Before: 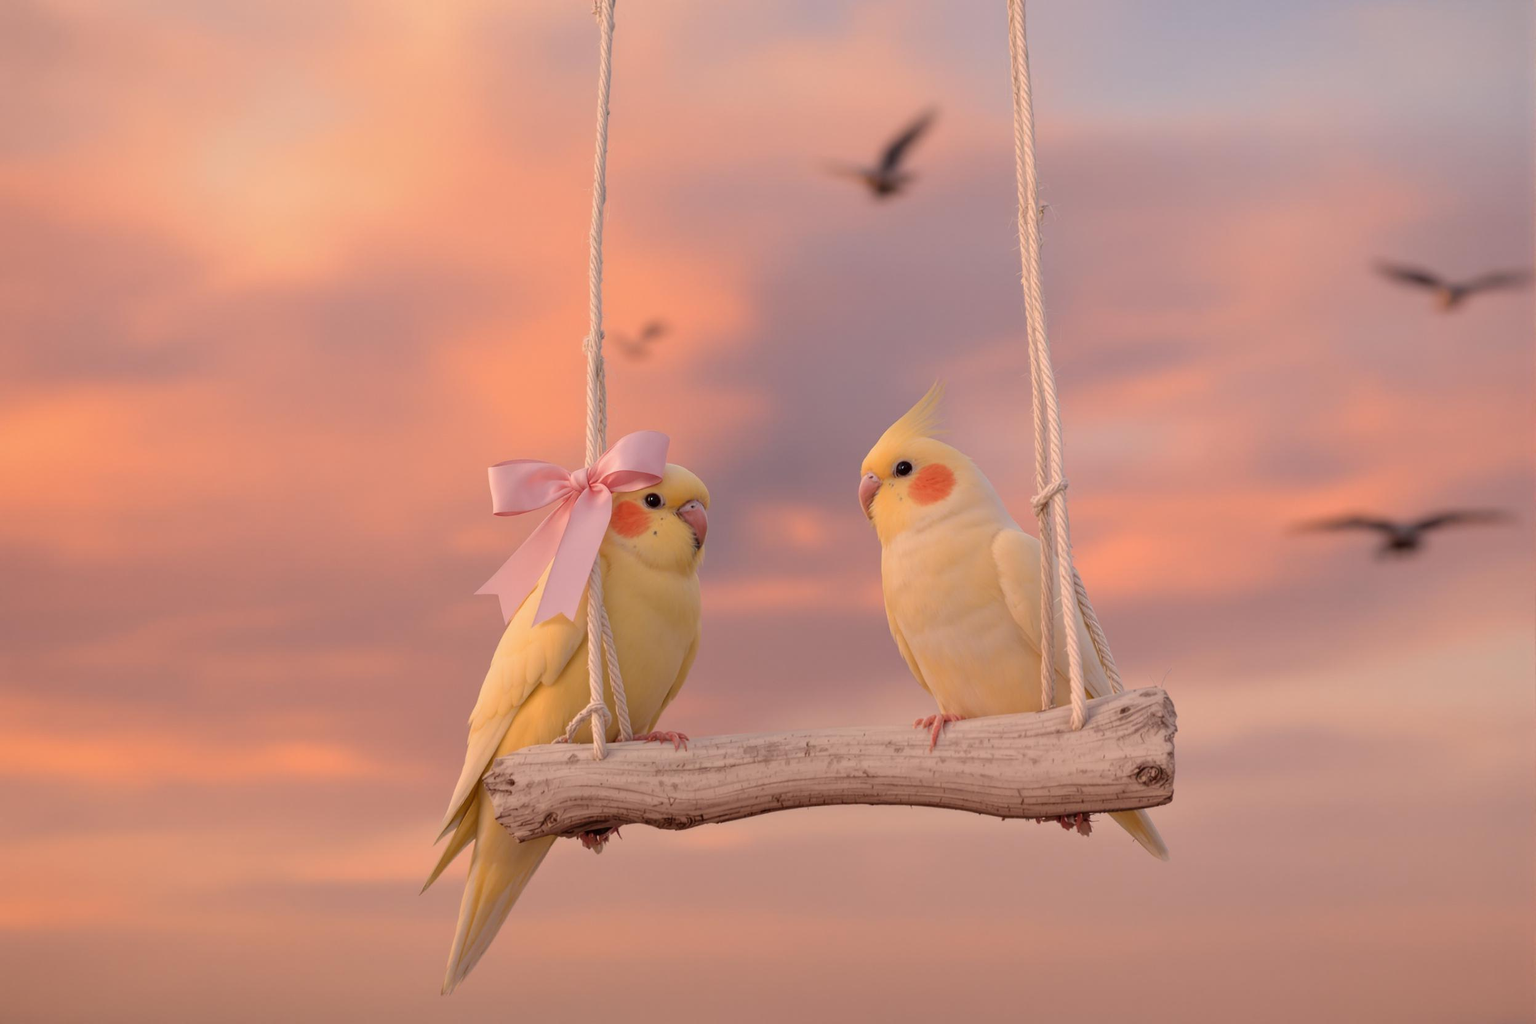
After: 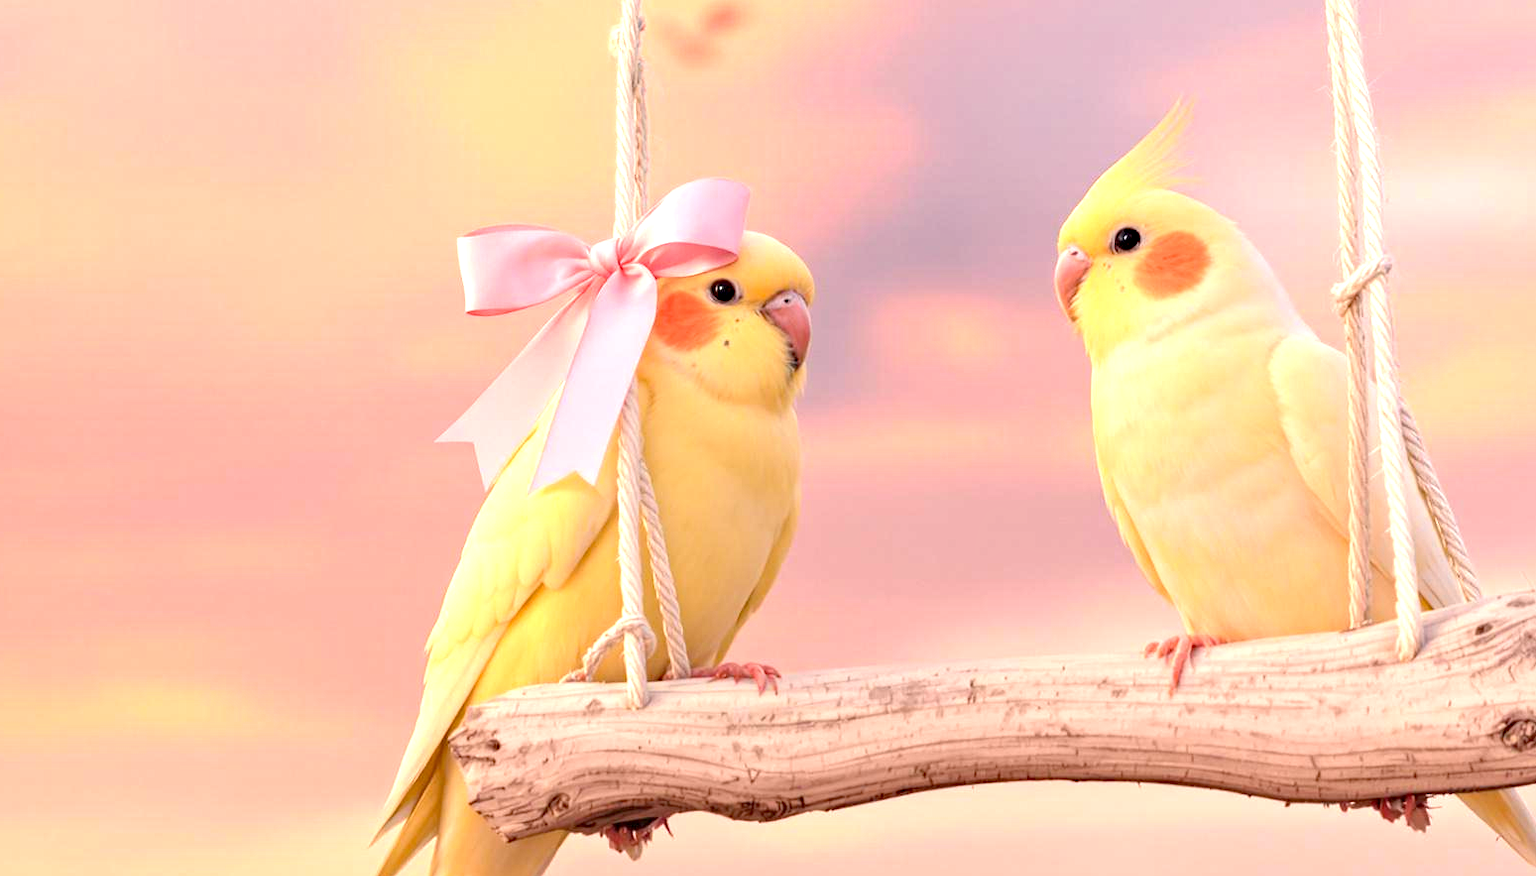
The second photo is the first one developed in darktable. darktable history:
haze removal: compatibility mode true, adaptive false
exposure: black level correction 0.001, exposure 1.398 EV, compensate exposure bias true, compensate highlight preservation false
crop: left 13.312%, top 31.28%, right 24.627%, bottom 15.582%
